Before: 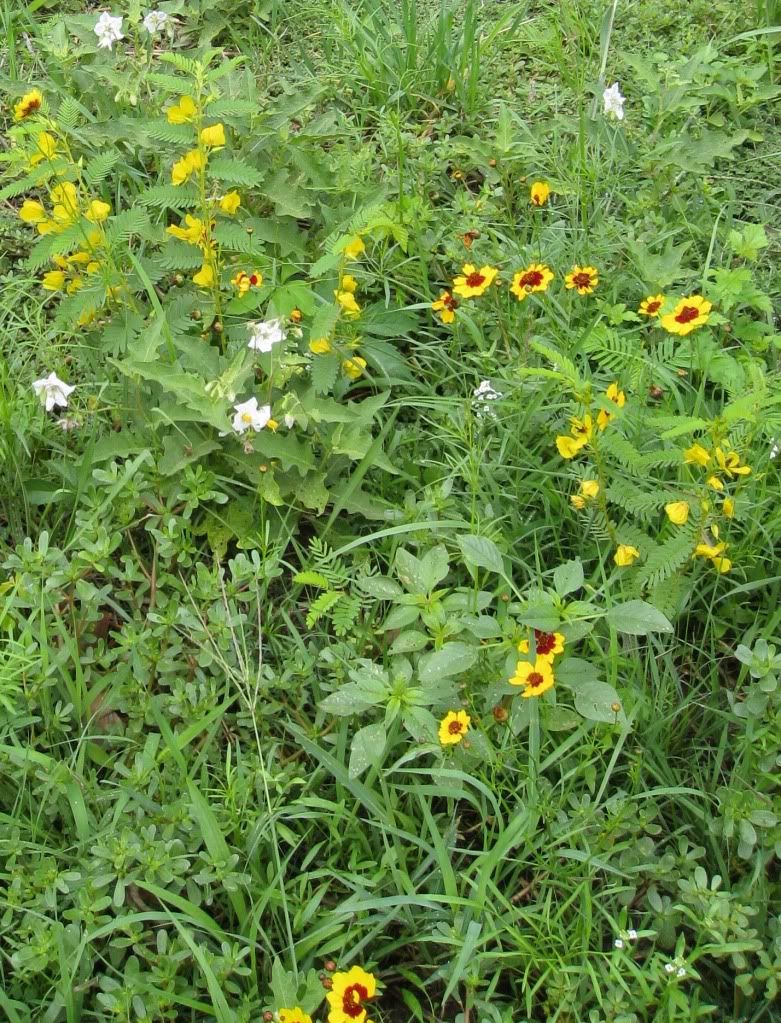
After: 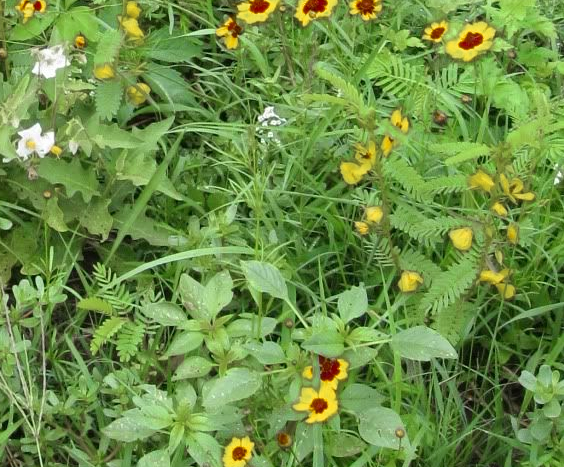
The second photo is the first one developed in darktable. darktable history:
shadows and highlights: shadows -22.35, highlights 47.91, soften with gaussian
crop and rotate: left 27.773%, top 26.806%, bottom 27.46%
color zones: curves: ch0 [(0.11, 0.396) (0.195, 0.36) (0.25, 0.5) (0.303, 0.412) (0.357, 0.544) (0.75, 0.5) (0.967, 0.328)]; ch1 [(0, 0.468) (0.112, 0.512) (0.202, 0.6) (0.25, 0.5) (0.307, 0.352) (0.357, 0.544) (0.75, 0.5) (0.963, 0.524)]
